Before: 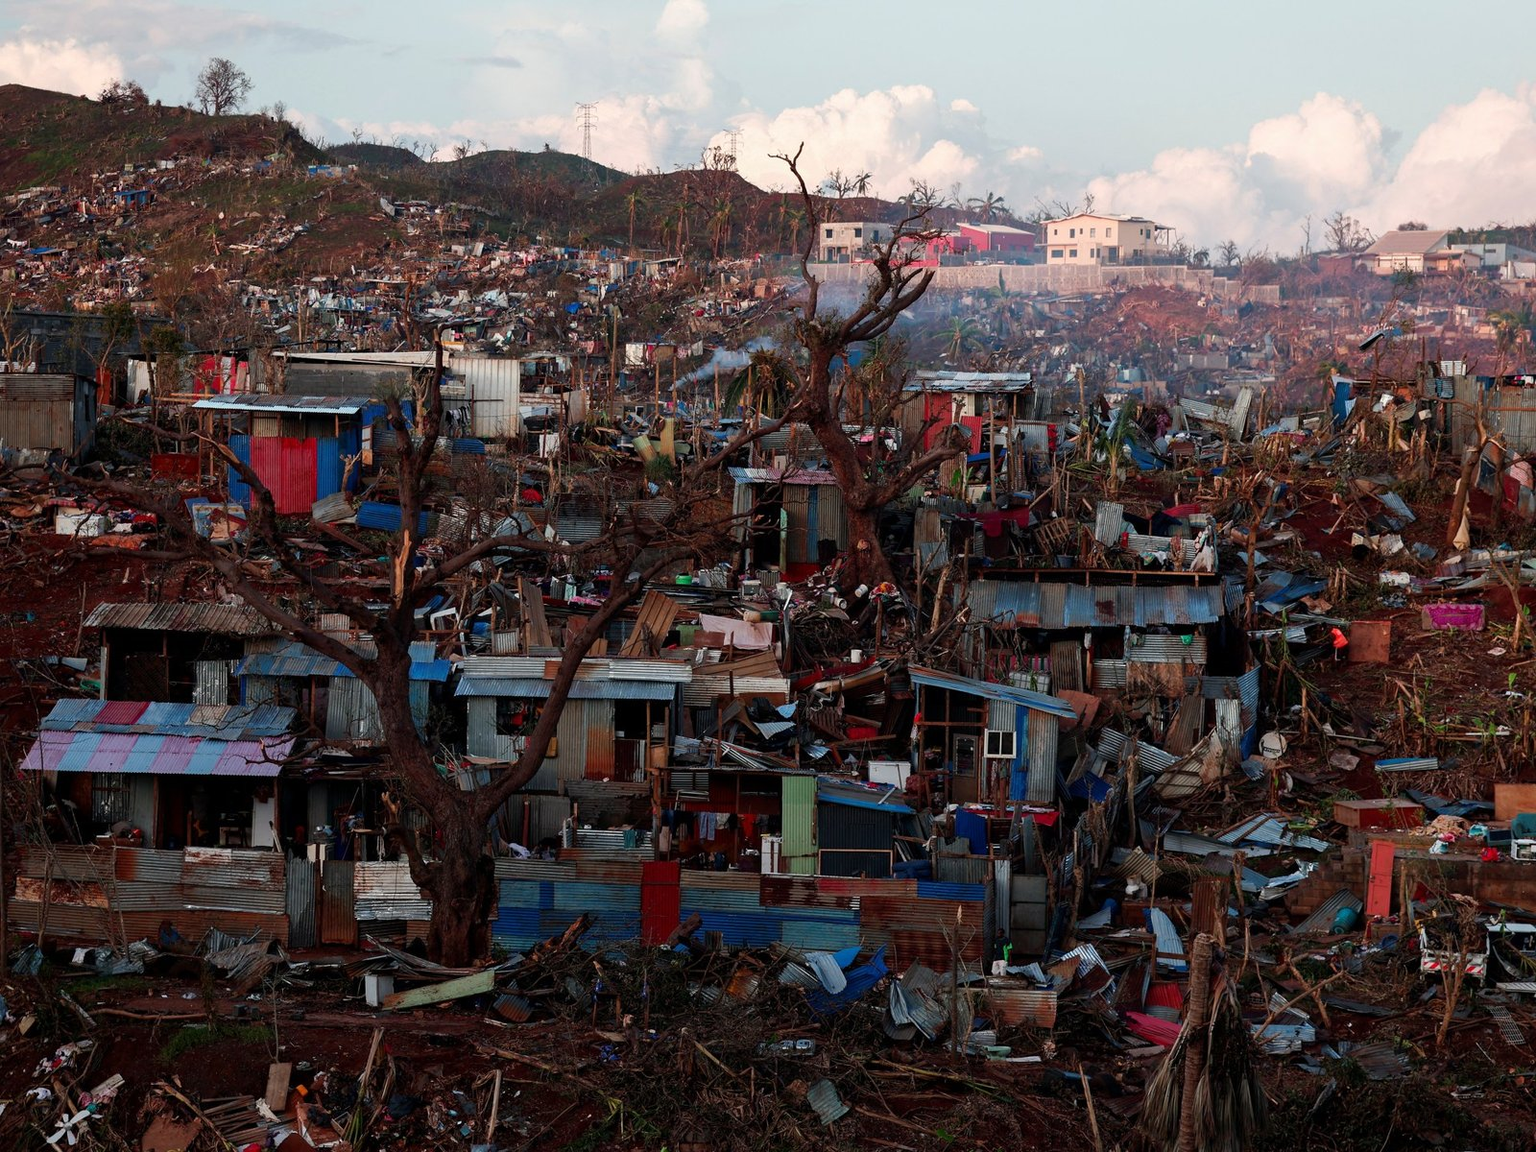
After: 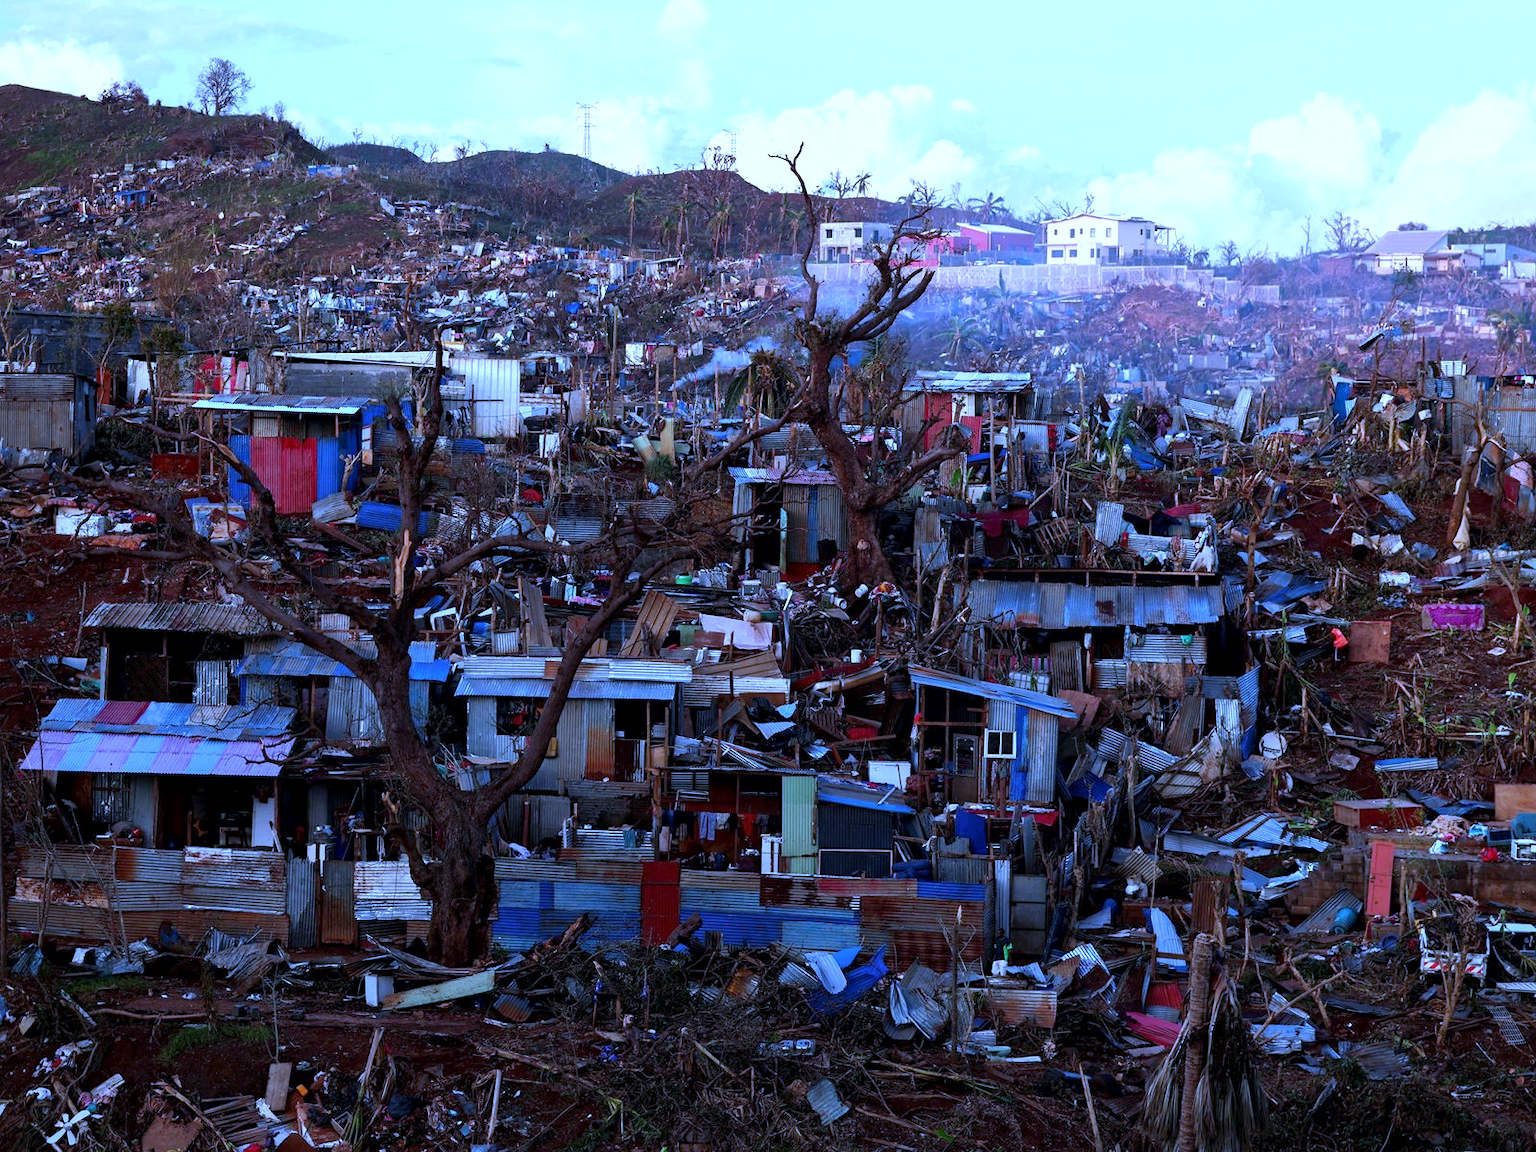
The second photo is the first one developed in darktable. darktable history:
exposure: exposure 0.648 EV, compensate highlight preservation false
local contrast: mode bilateral grid, contrast 20, coarseness 50, detail 120%, midtone range 0.2
white balance: red 0.766, blue 1.537
